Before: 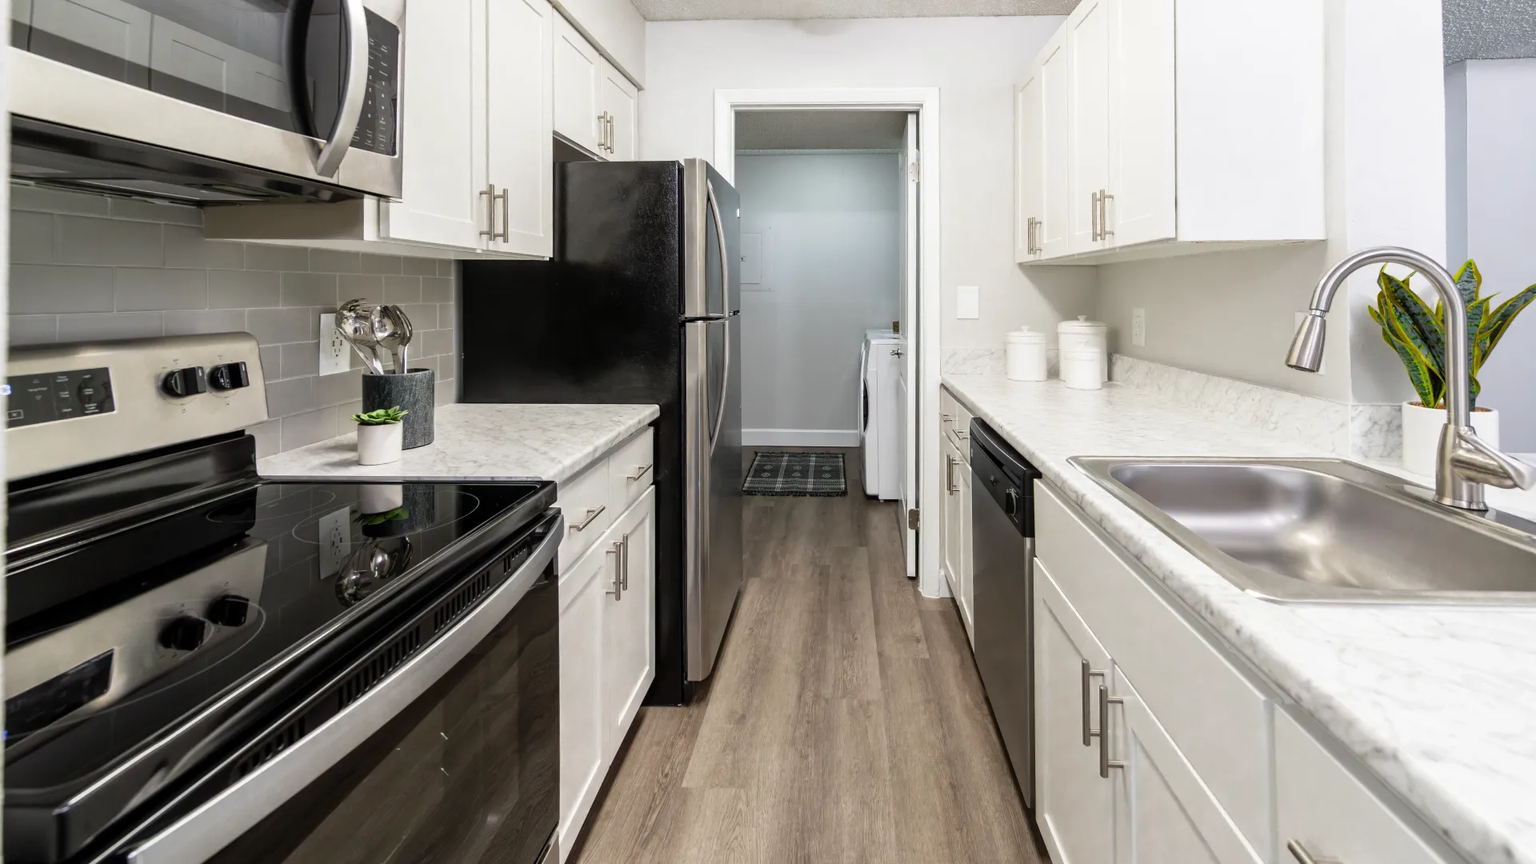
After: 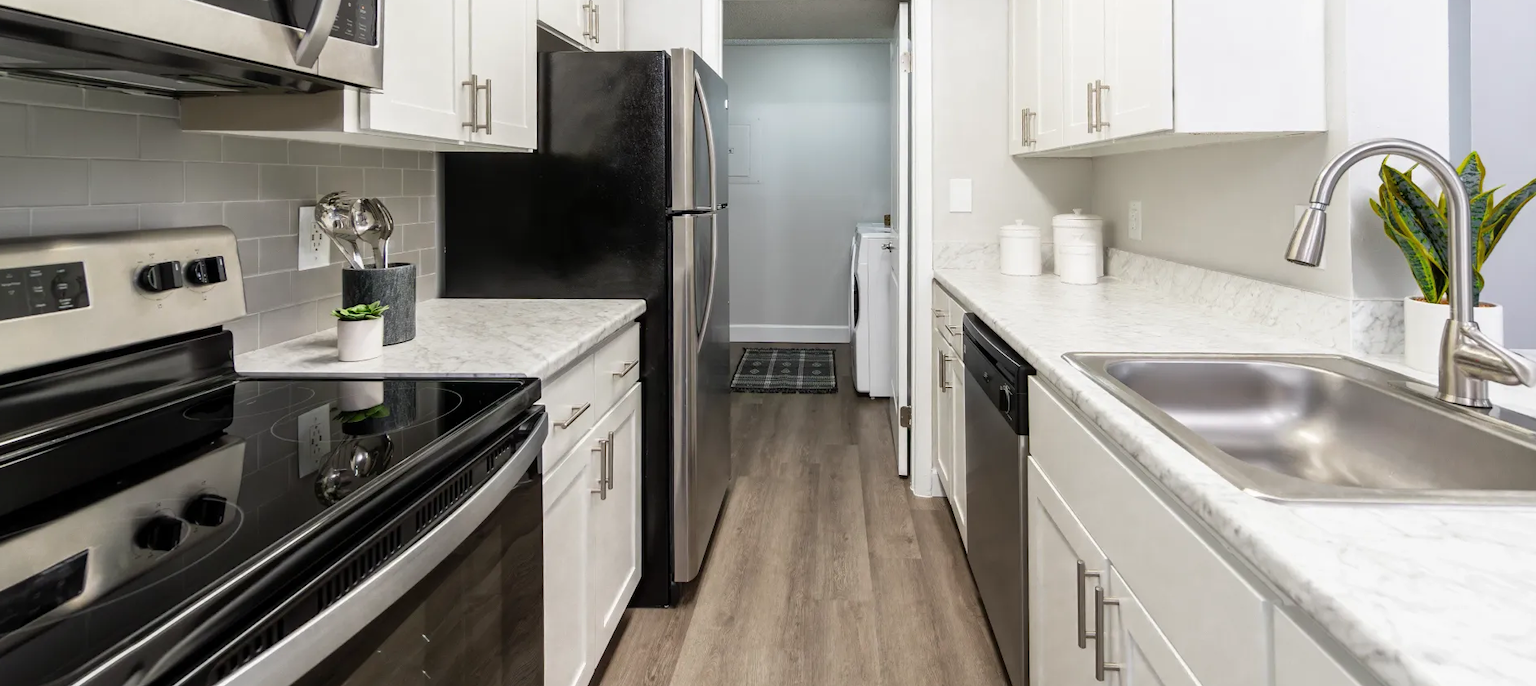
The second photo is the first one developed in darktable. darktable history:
crop and rotate: left 1.822%, top 12.933%, right 0.22%, bottom 9.243%
